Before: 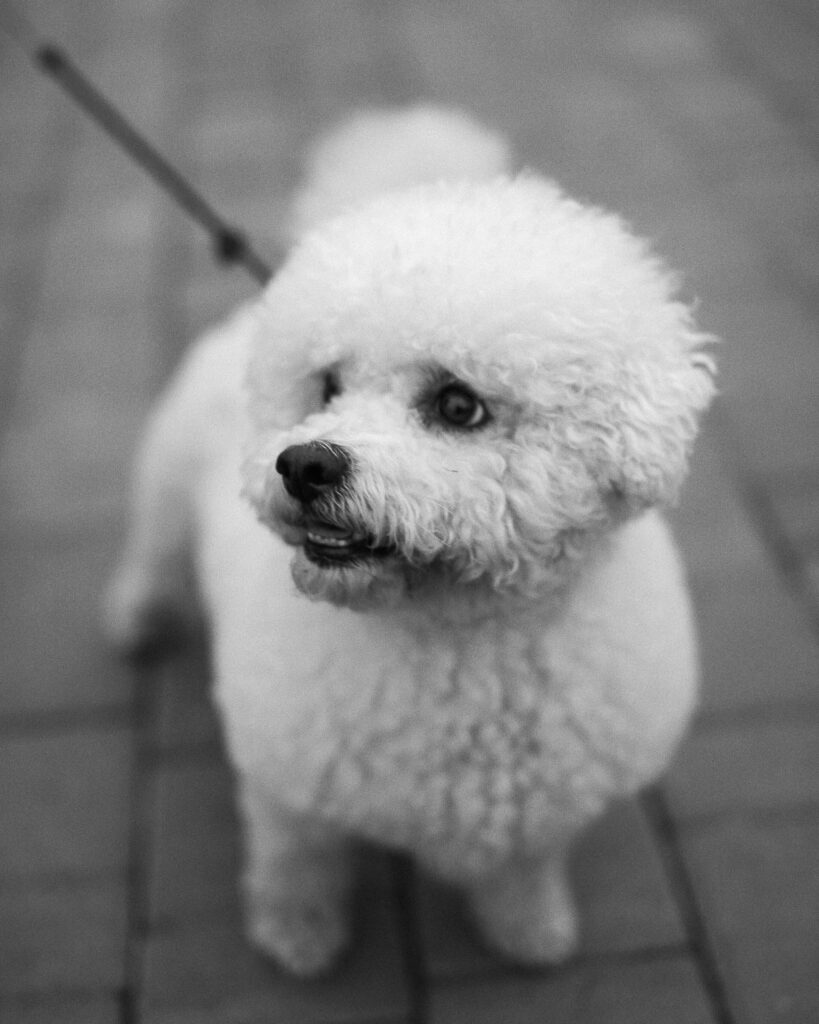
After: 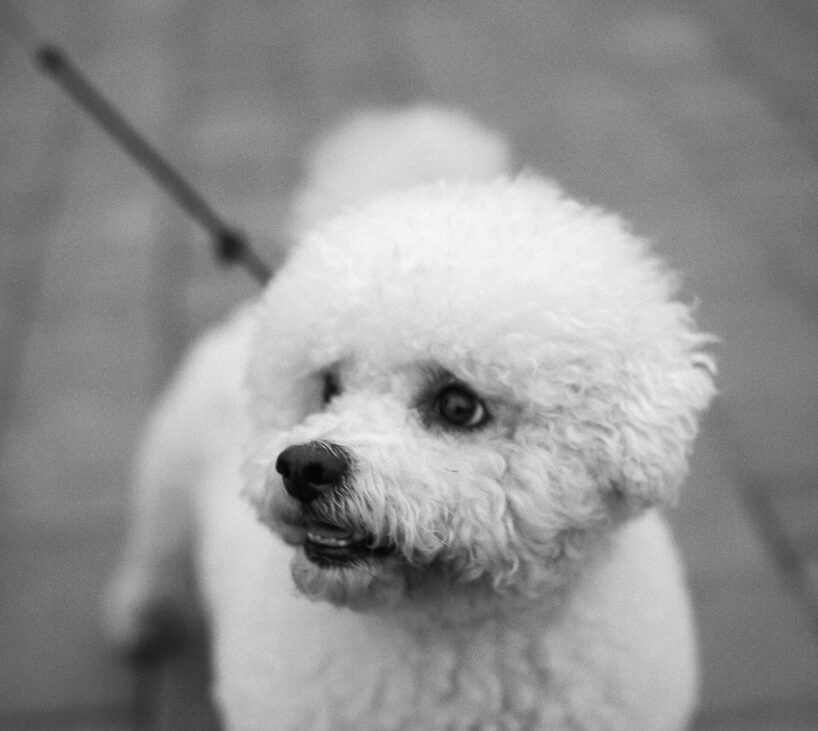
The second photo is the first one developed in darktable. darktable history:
white balance: red 1.004, blue 1.024
crop: bottom 28.576%
monochrome: on, module defaults
color zones: curves: ch0 [(0, 0.558) (0.143, 0.548) (0.286, 0.447) (0.429, 0.259) (0.571, 0.5) (0.714, 0.5) (0.857, 0.593) (1, 0.558)]; ch1 [(0, 0.543) (0.01, 0.544) (0.12, 0.492) (0.248, 0.458) (0.5, 0.534) (0.748, 0.5) (0.99, 0.469) (1, 0.543)]; ch2 [(0, 0.507) (0.143, 0.522) (0.286, 0.505) (0.429, 0.5) (0.571, 0.5) (0.714, 0.5) (0.857, 0.5) (1, 0.507)]
